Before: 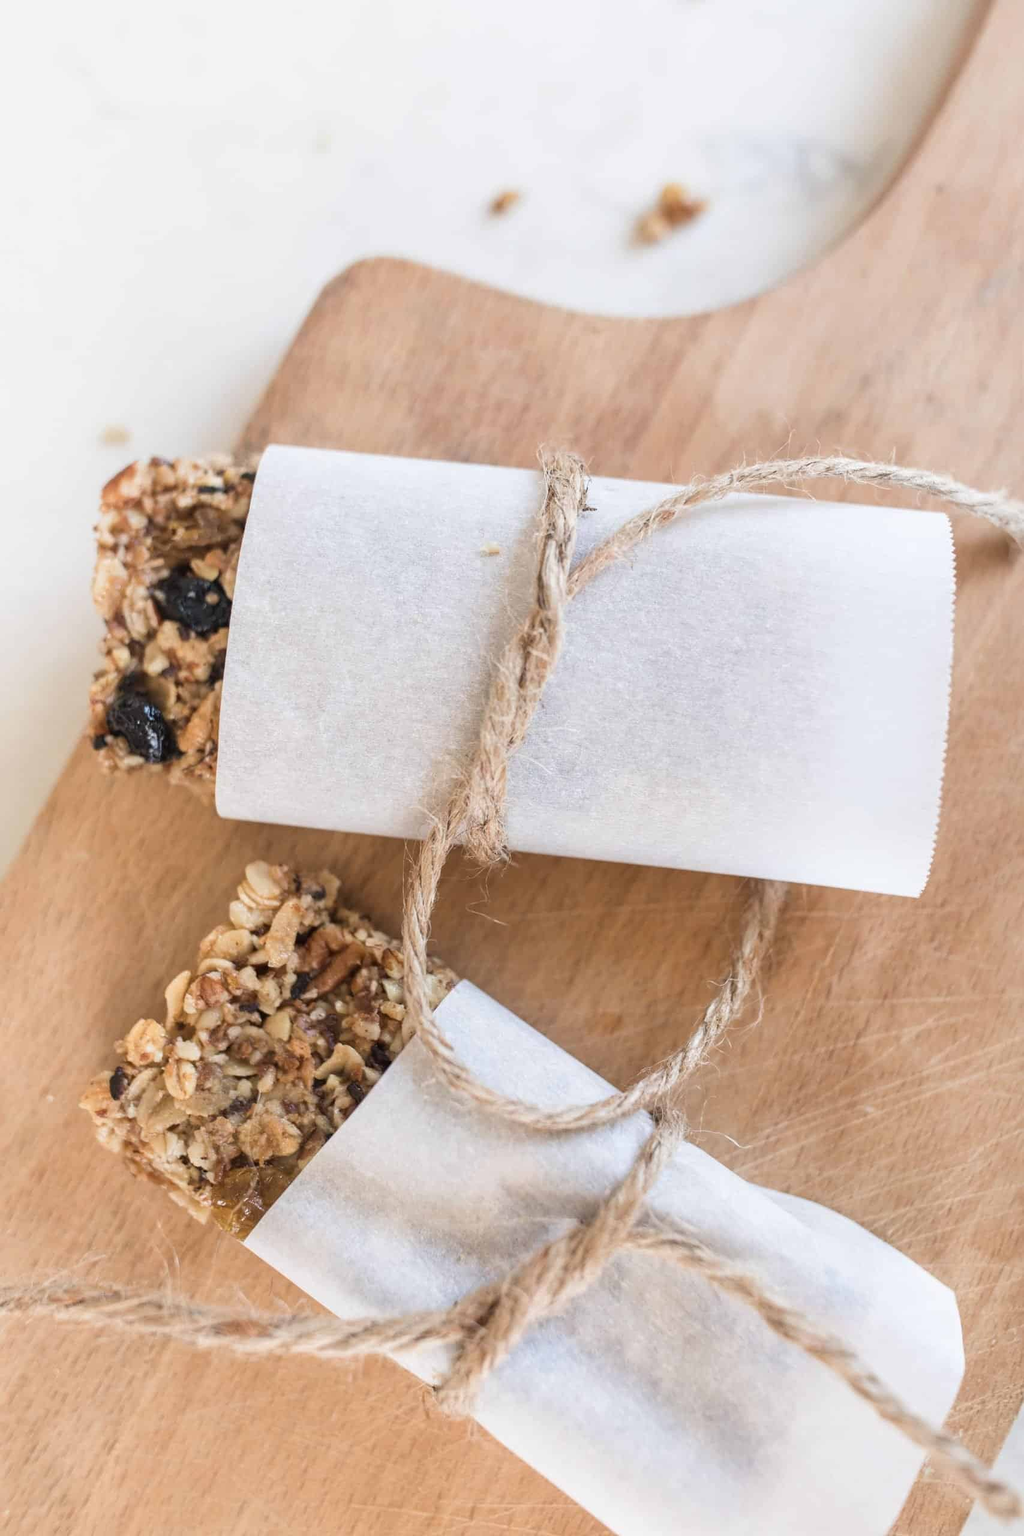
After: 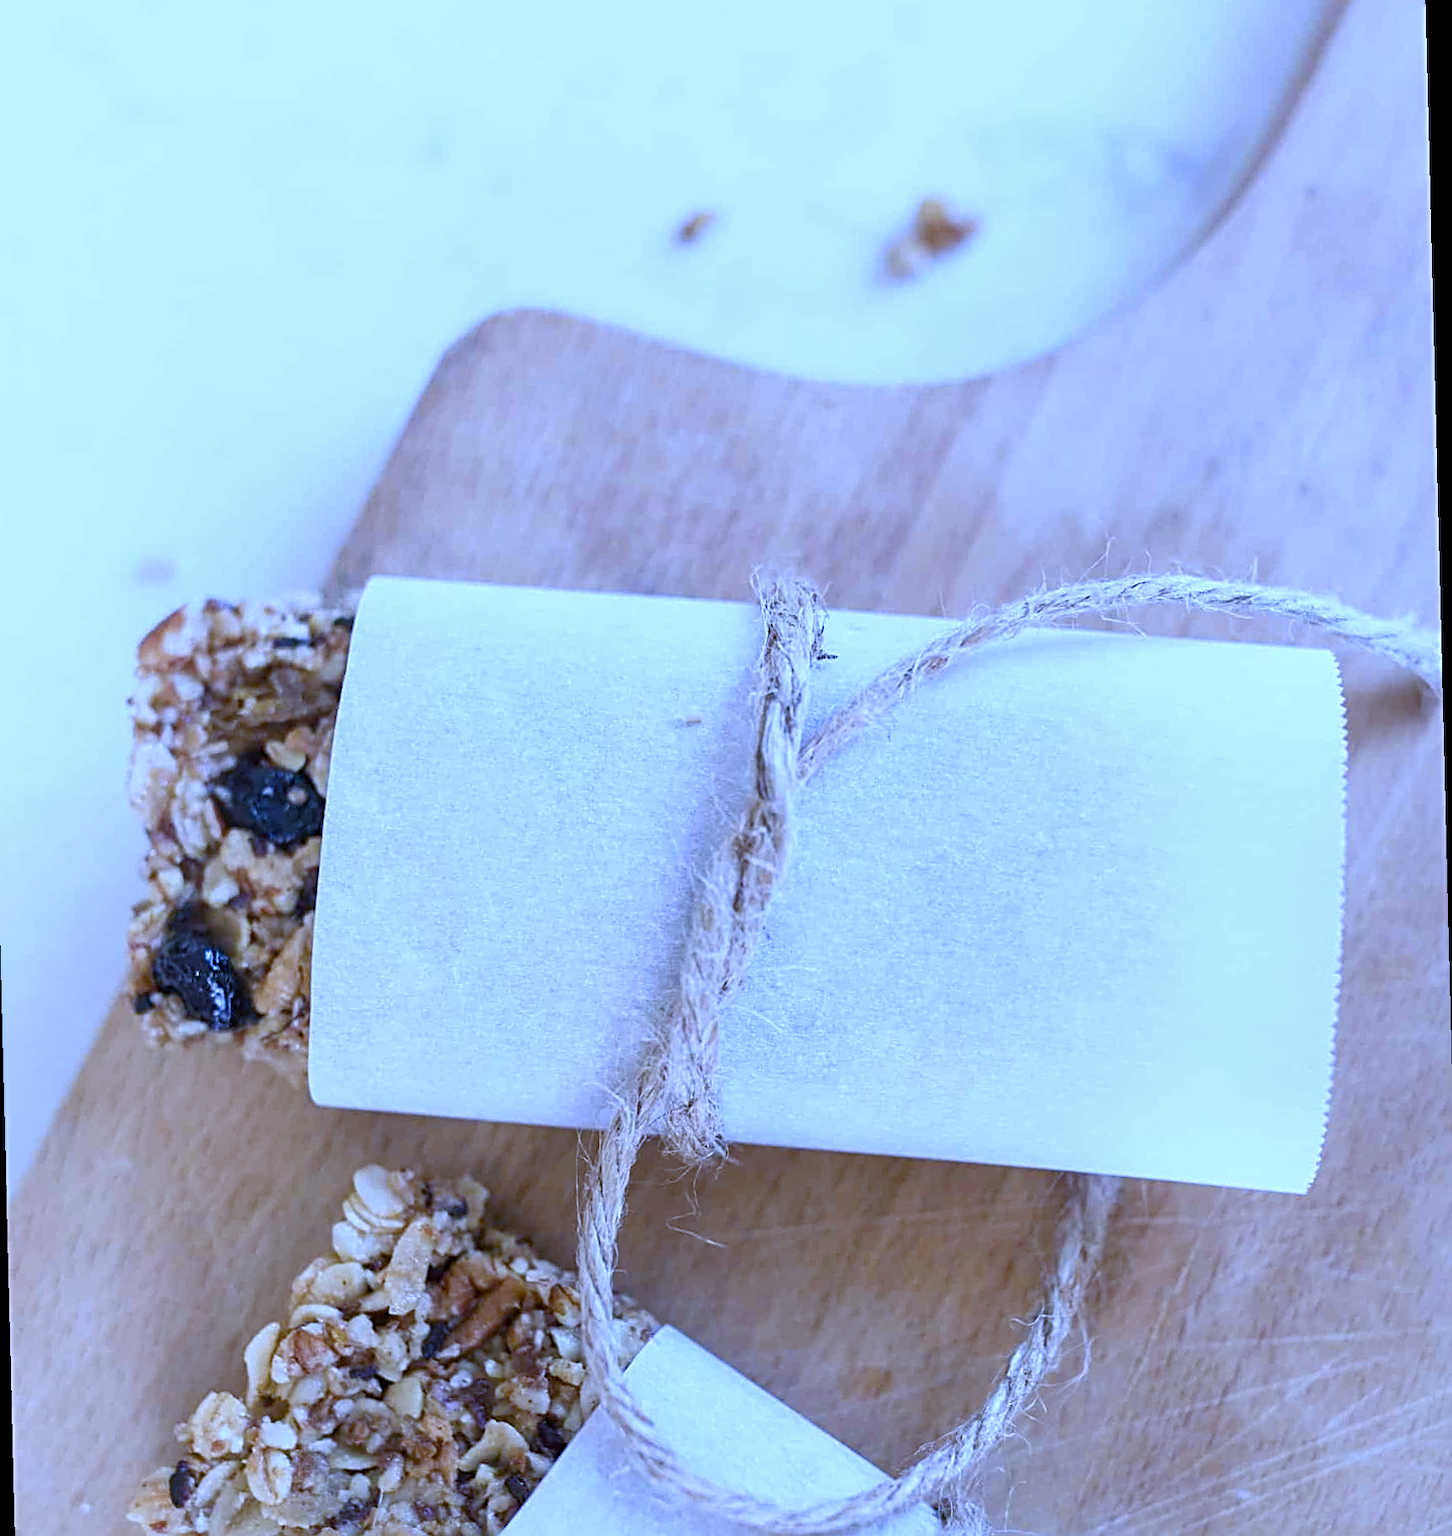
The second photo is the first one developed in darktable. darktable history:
white balance: red 0.766, blue 1.537
sharpen: radius 3.119
color balance rgb: perceptual saturation grading › global saturation 20%, perceptual saturation grading › highlights -25%, perceptual saturation grading › shadows 50%
crop: bottom 24.967%
rotate and perspective: rotation -1.42°, crop left 0.016, crop right 0.984, crop top 0.035, crop bottom 0.965
